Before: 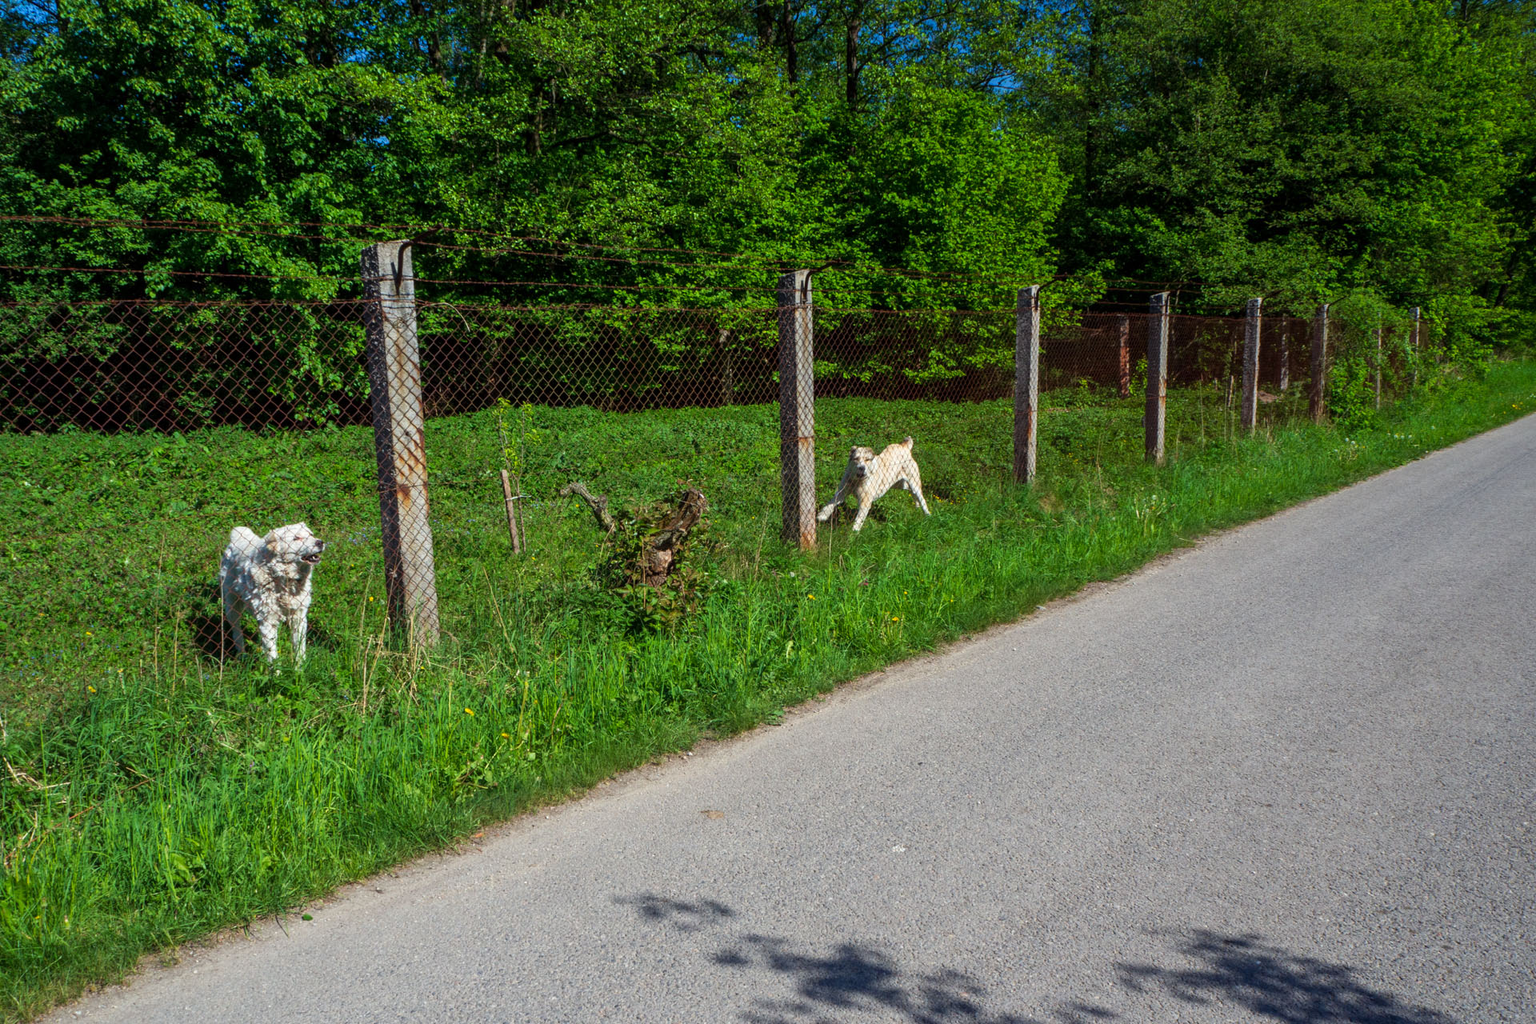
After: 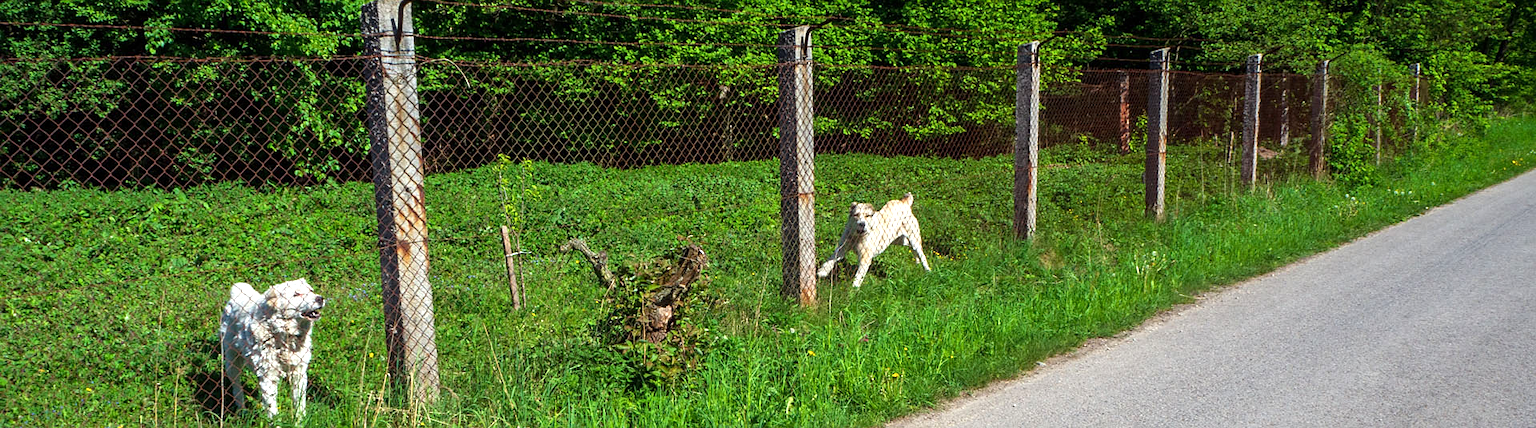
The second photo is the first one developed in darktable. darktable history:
sharpen: radius 1.458, amount 0.398, threshold 1.271
exposure: exposure 0.564 EV, compensate highlight preservation false
crop and rotate: top 23.84%, bottom 34.294%
